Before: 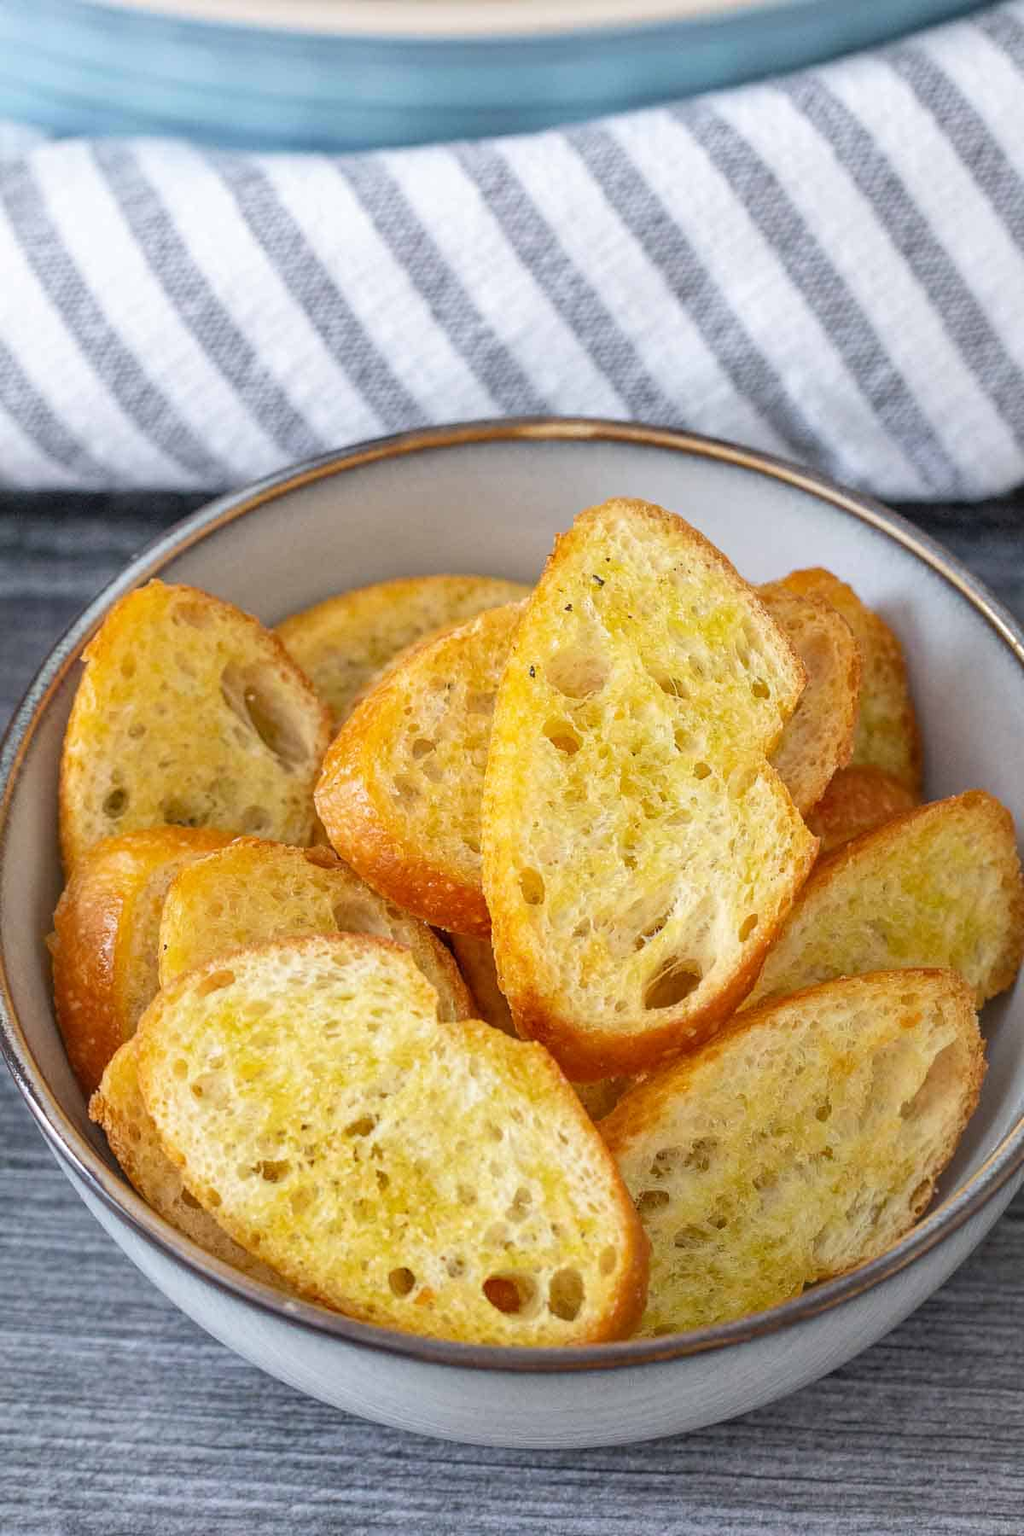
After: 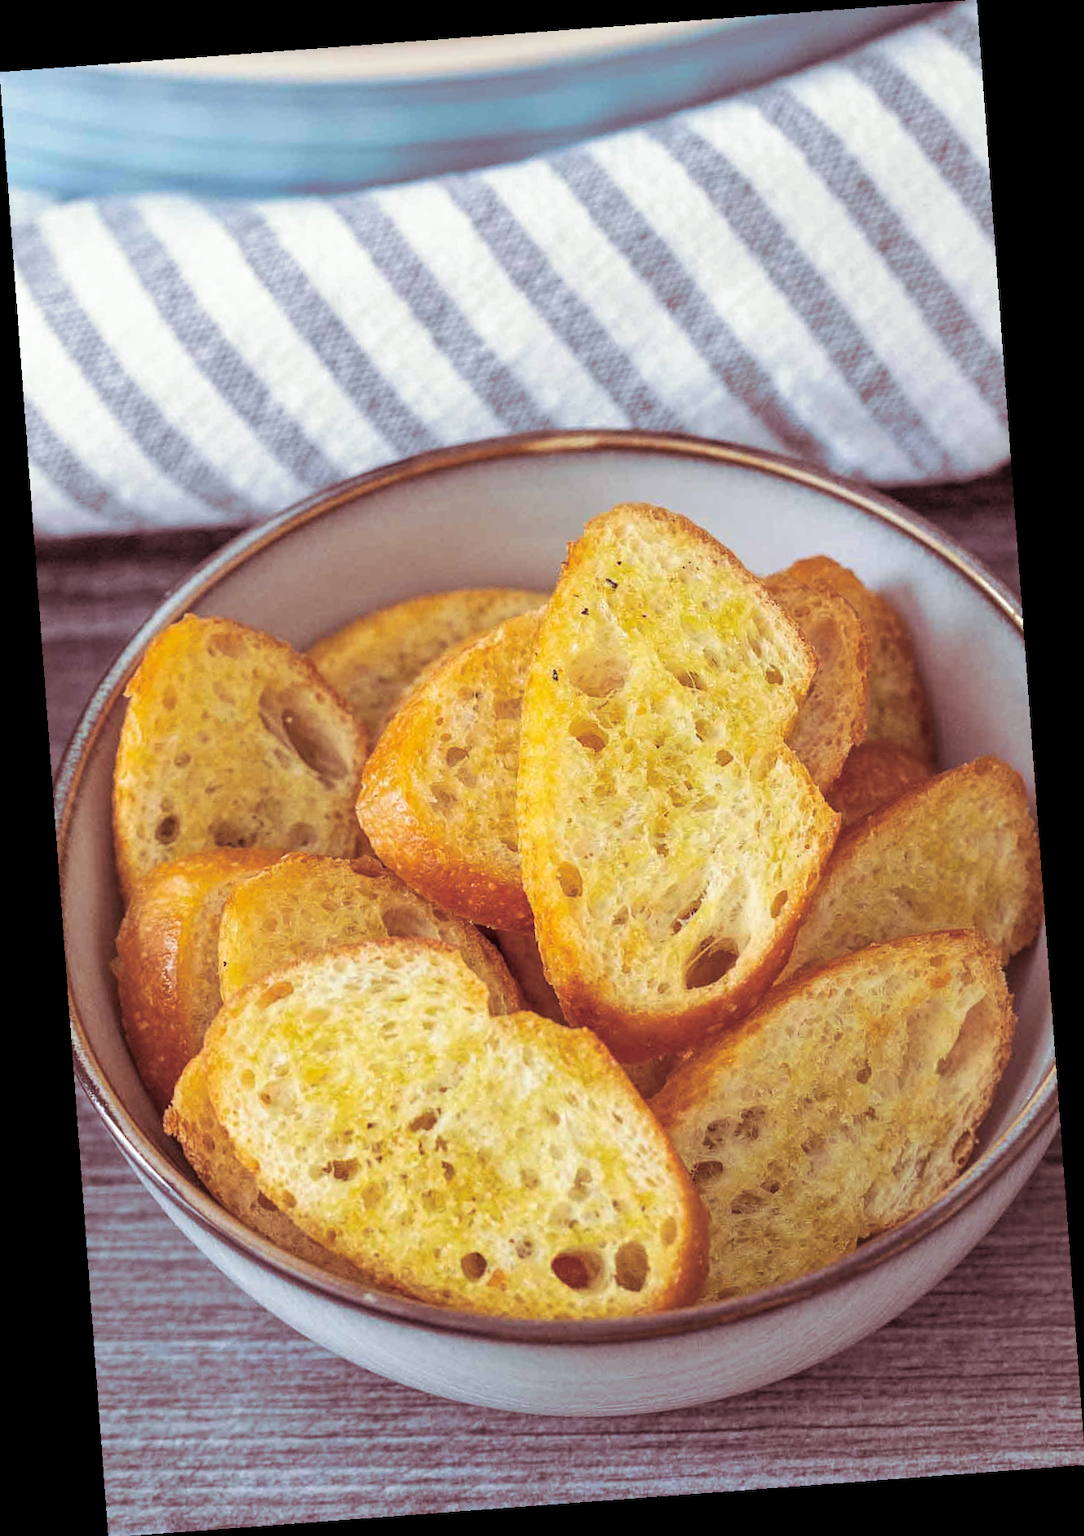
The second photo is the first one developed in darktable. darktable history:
rotate and perspective: rotation -4.25°, automatic cropping off
split-toning: on, module defaults
